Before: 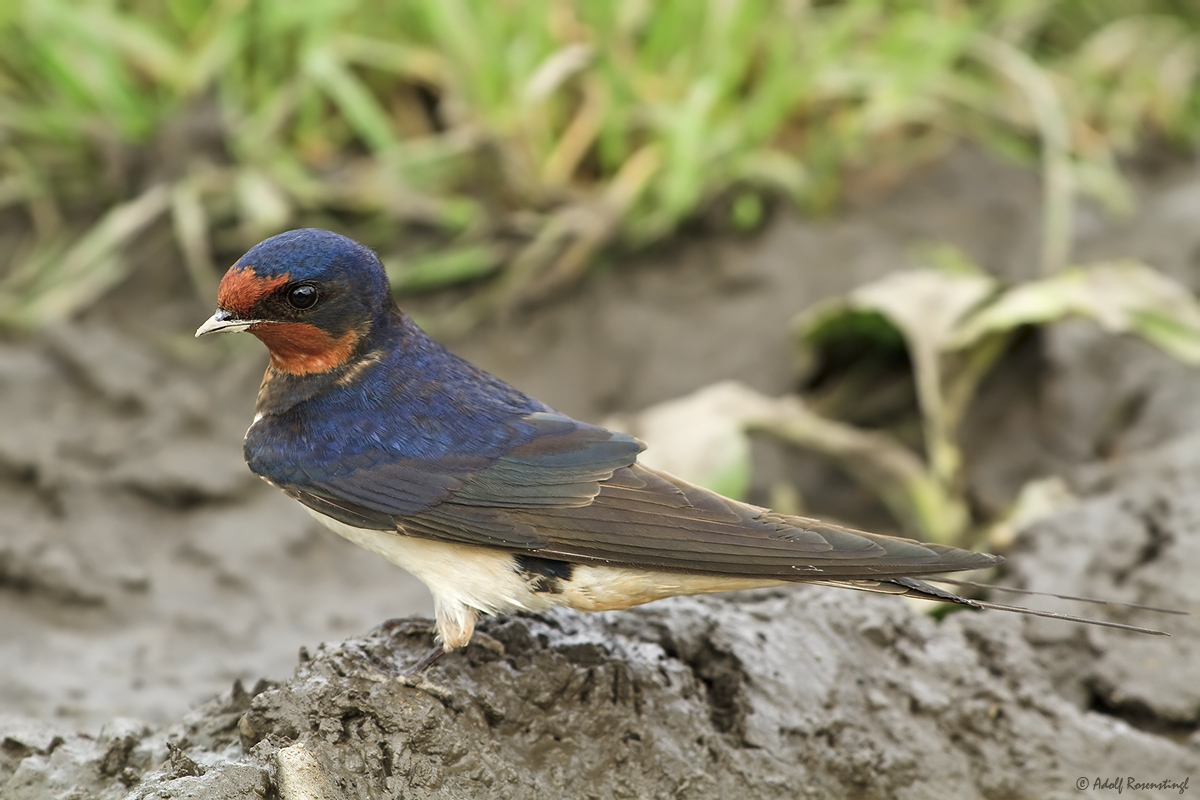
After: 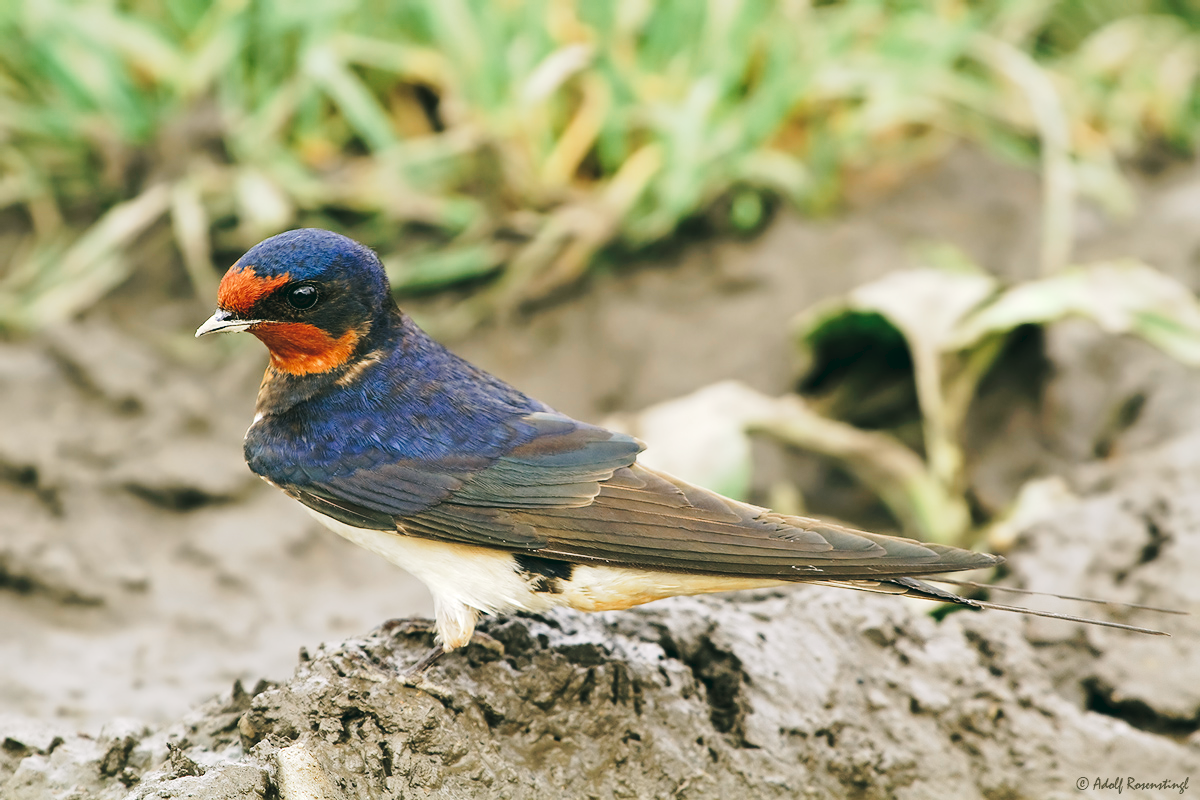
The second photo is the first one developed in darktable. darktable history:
tone curve: curves: ch0 [(0, 0) (0.003, 0.046) (0.011, 0.052) (0.025, 0.059) (0.044, 0.069) (0.069, 0.084) (0.1, 0.107) (0.136, 0.133) (0.177, 0.171) (0.224, 0.216) (0.277, 0.293) (0.335, 0.371) (0.399, 0.481) (0.468, 0.577) (0.543, 0.662) (0.623, 0.749) (0.709, 0.831) (0.801, 0.891) (0.898, 0.942) (1, 1)], preserve colors none
color look up table: target L [99.69, 98.19, 88.68, 93.37, 88.99, 76.46, 70.86, 60.23, 54.64, 56.4, 39.42, 15.38, 201.08, 77.85, 72.07, 67.4, 68.64, 56.78, 57.96, 57.11, 55.33, 53.78, 51.3, 40.89, 41.14, 31.13, 17.11, 97.46, 86.03, 72.41, 71.53, 72.18, 59.88, 55.97, 49.97, 50.36, 41.96, 41.37, 29.65, 30.89, 22.19, 12.32, 5.002, 90.81, 73.84, 60.78, 48.45, 38.37, 32.91], target a [-12.61, -30.96, -19.28, -38.52, -12.58, -32.41, -9.432, -34.61, -23.6, -6.831, -19.97, -22.7, 0, 17.96, 17.27, 33.81, 2.146, 42.85, 38.24, 25.9, 25.99, 41.4, 56.89, 55.63, 6.809, 34.48, 26.22, 11.26, 20.77, 10.22, 1.171, 43.29, 57.43, 19.78, 9.709, 52.47, 14.04, 47.59, -3.186, 38.14, 29.44, 22.35, 1.603, -33.16, -22.83, -7.73, -24.01, 0.558, -14.12], target b [19.48, 50.6, 14.24, 39.01, 50.22, 15.31, 8.139, 32.04, 29.32, 25.52, 12.64, 12.67, -0.001, 21.06, 61.57, 21.29, 64.03, 37.15, 56.02, 16.5, 51.46, 32.92, 21.17, 51.32, 39.57, 41.1, 17.76, -5.757, -12.93, -9.295, 2.66, -30.01, -21.96, -31.85, -59.41, -11.03, -8.079, -34.93, 0.964, -62.31, -11.91, -40.48, -18.67, -1.547, -0.584, -42.37, -17.51, -42.4, -11.28], num patches 49
